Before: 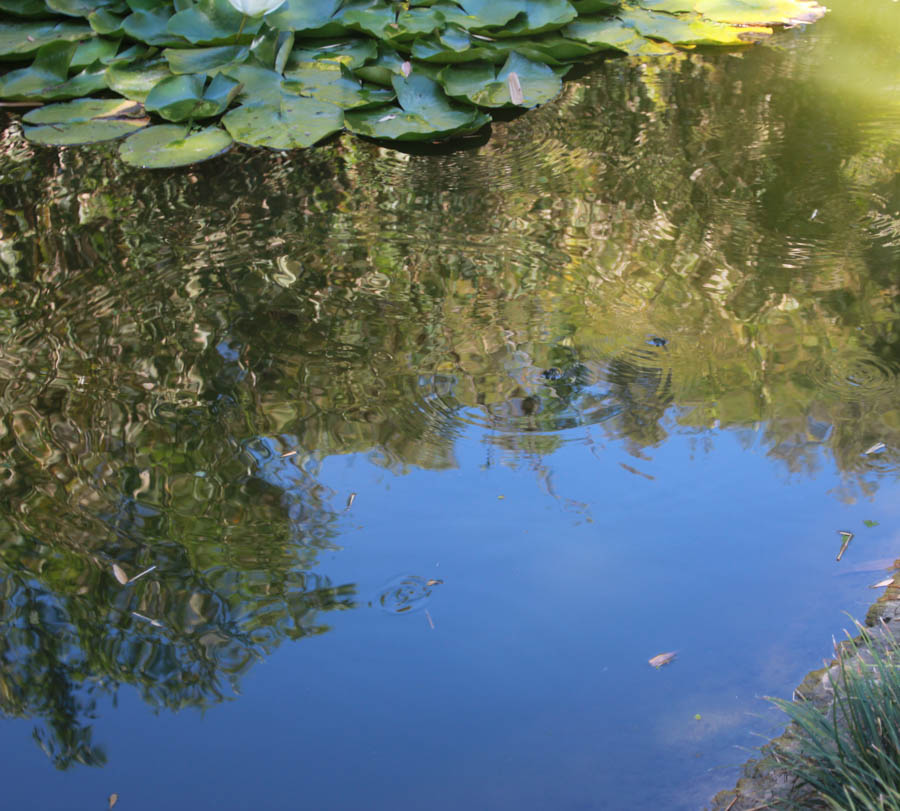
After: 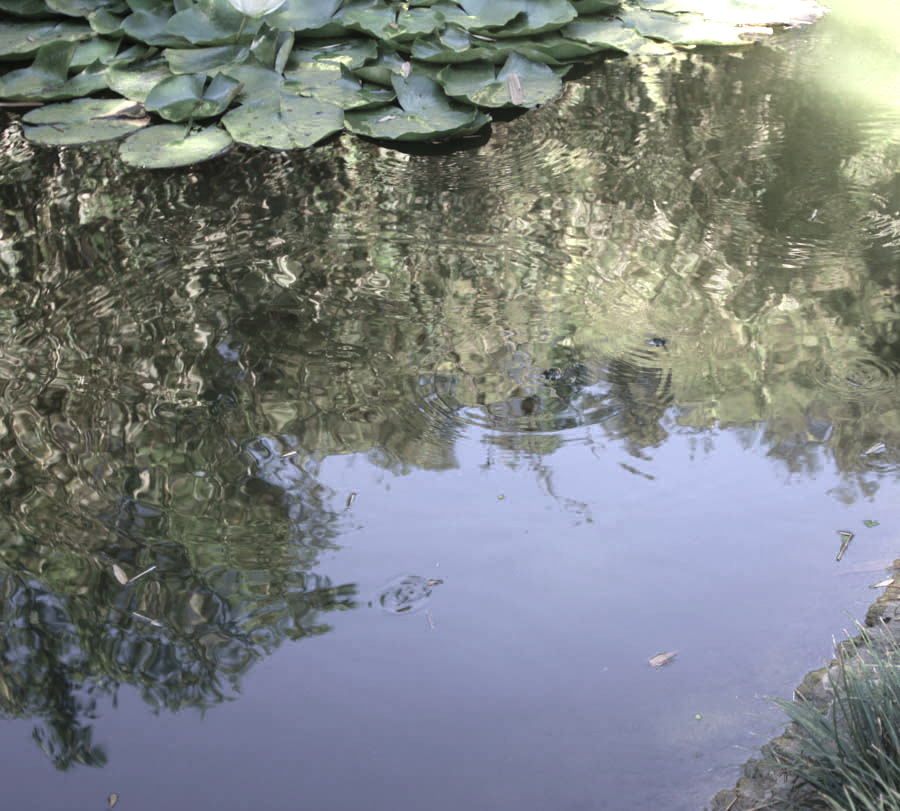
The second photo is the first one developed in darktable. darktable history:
color zones: curves: ch0 [(0.25, 0.667) (0.758, 0.368)]; ch1 [(0.215, 0.245) (0.761, 0.373)]; ch2 [(0.247, 0.554) (0.761, 0.436)]
local contrast: mode bilateral grid, contrast 99, coarseness 100, detail 94%, midtone range 0.2
